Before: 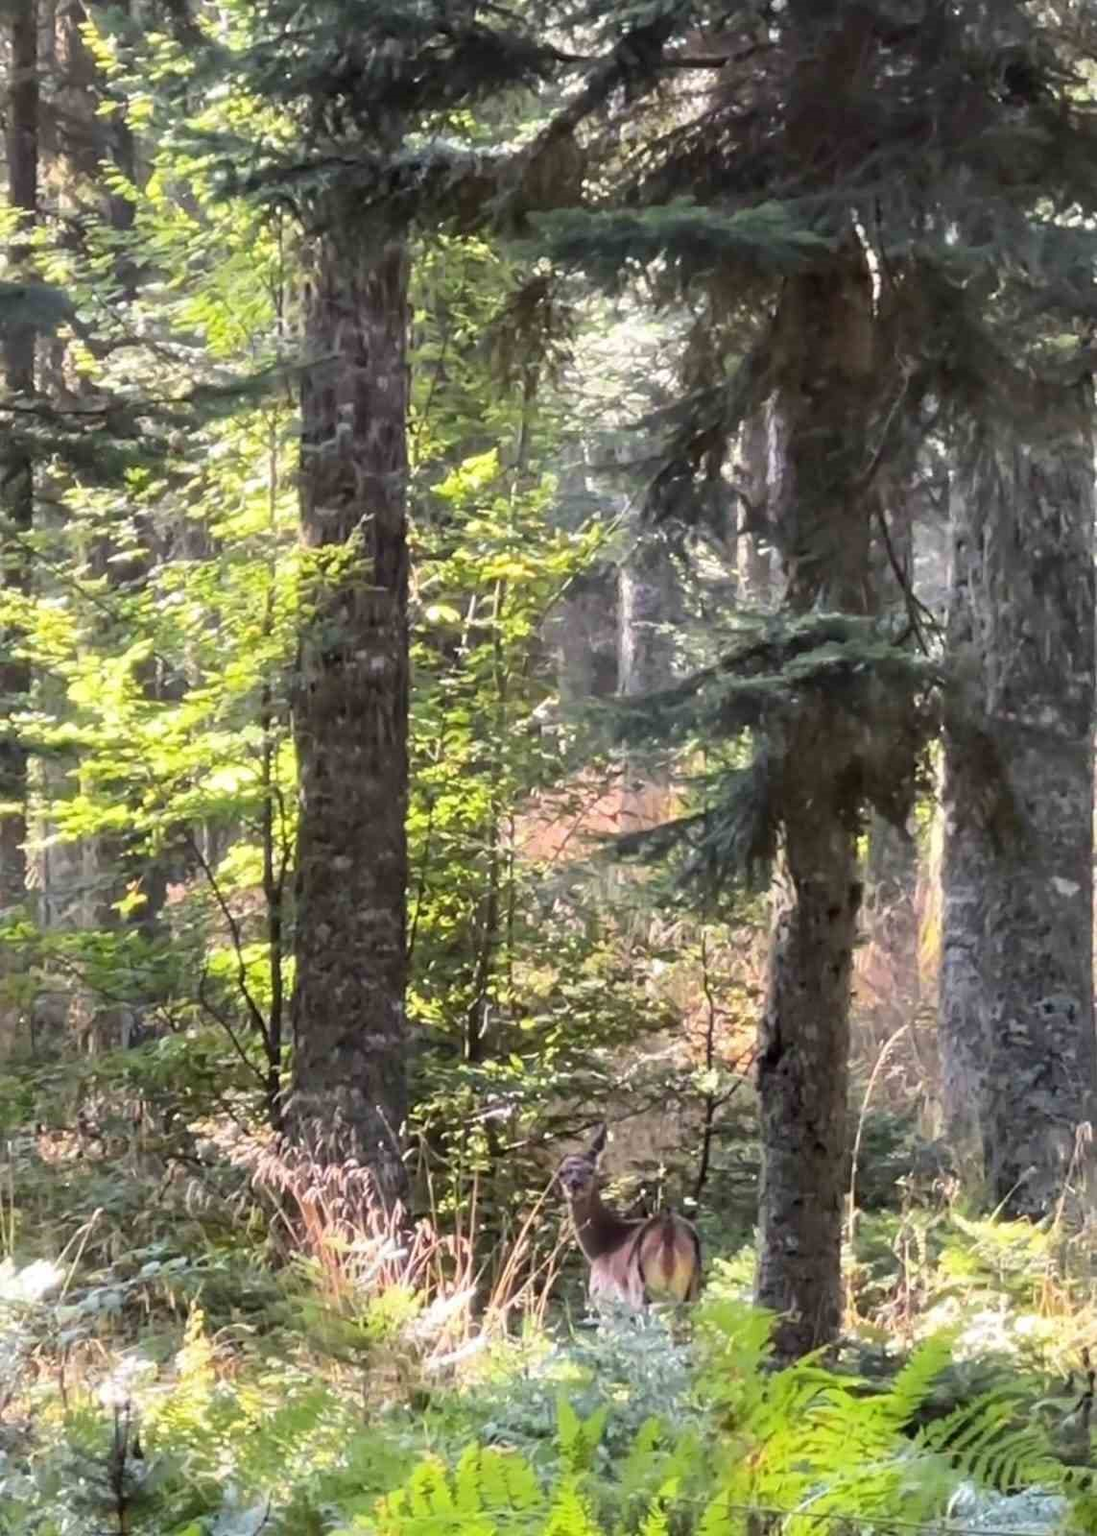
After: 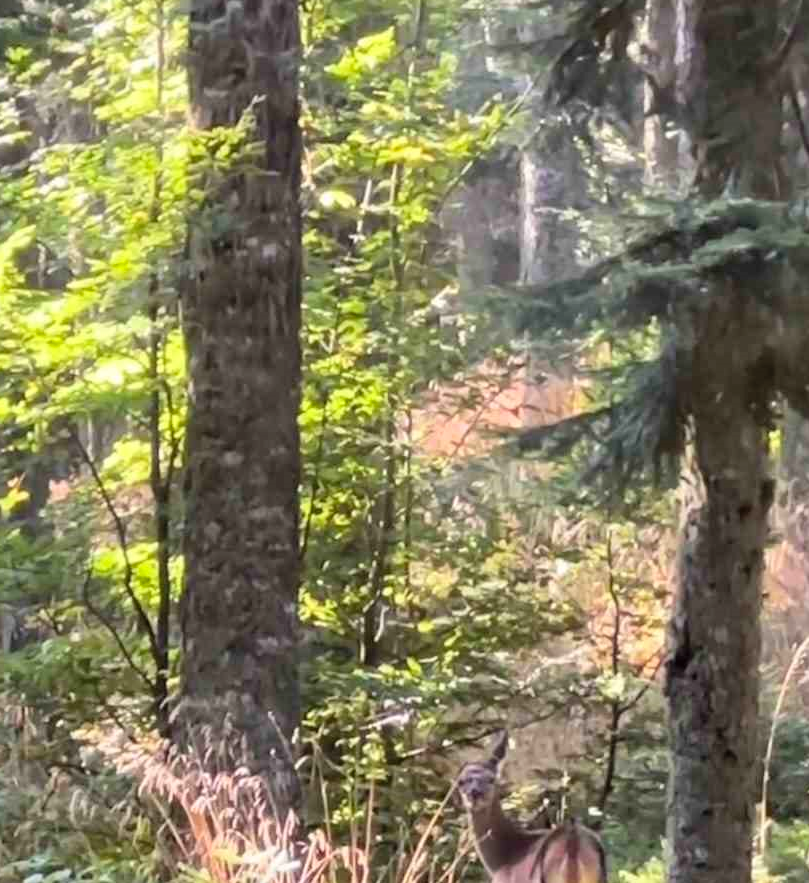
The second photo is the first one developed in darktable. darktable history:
contrast brightness saturation: contrast 0.07, brightness 0.081, saturation 0.18
crop: left 10.893%, top 27.524%, right 18.241%, bottom 17.259%
